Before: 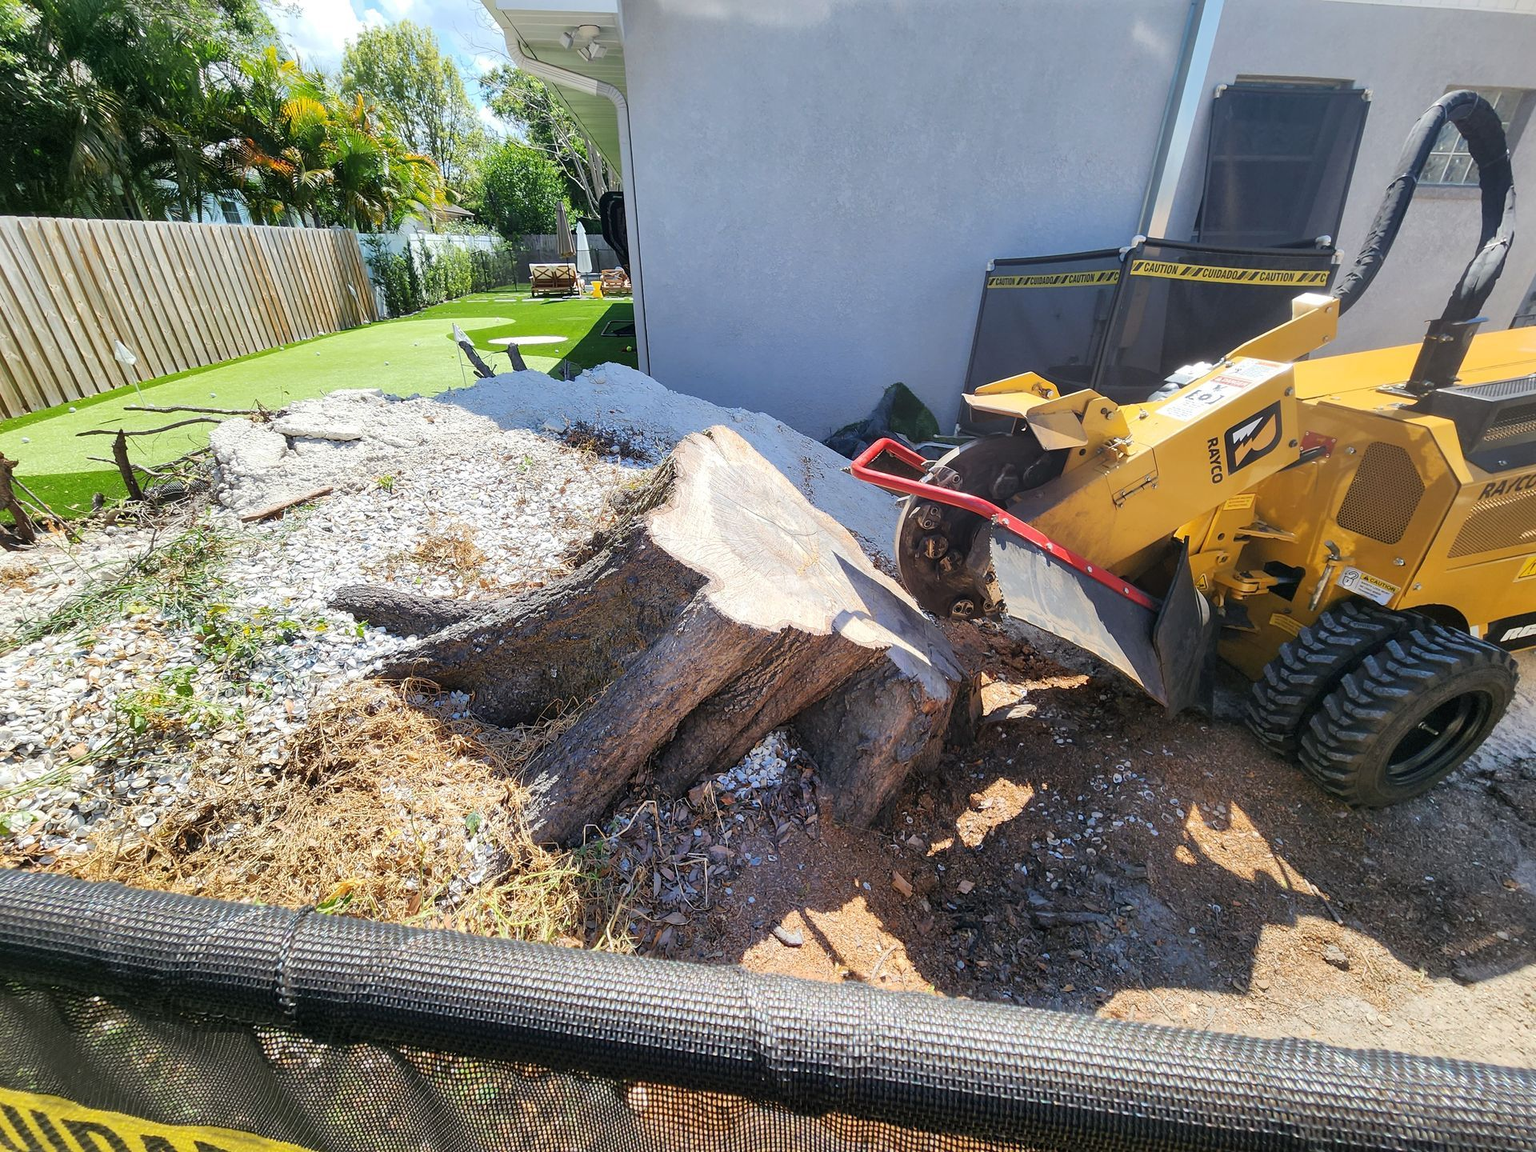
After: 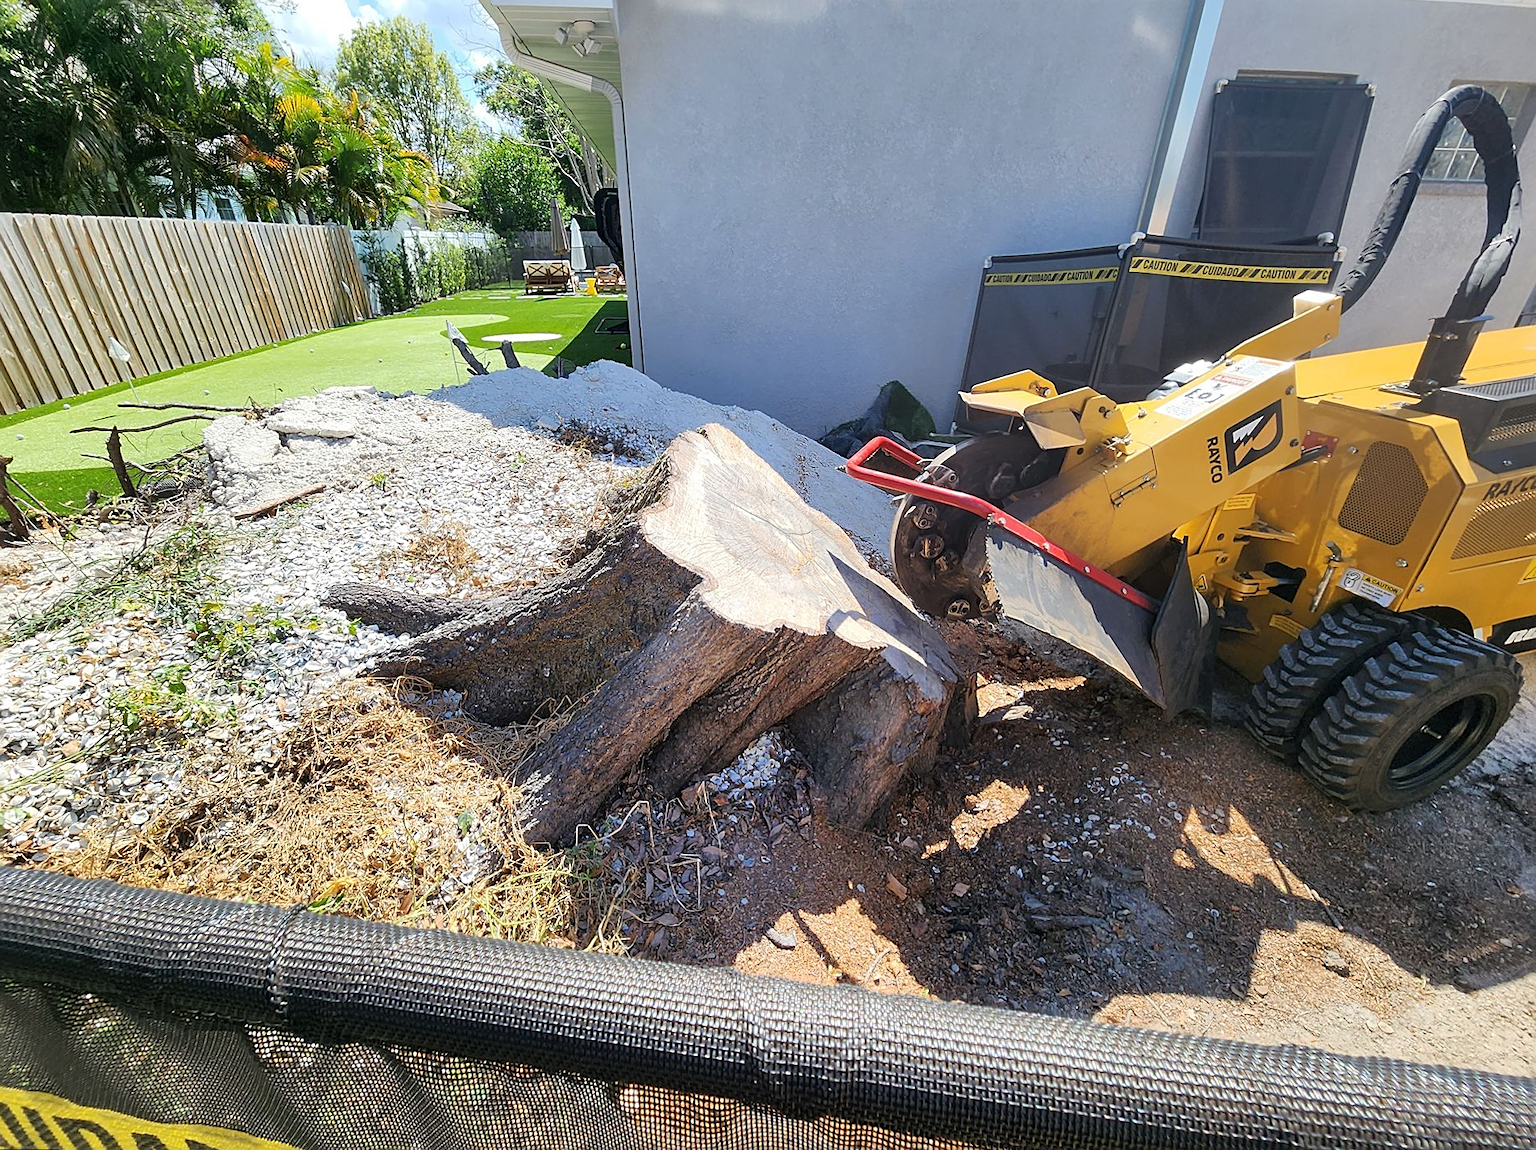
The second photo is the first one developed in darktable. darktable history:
rotate and perspective: rotation 0.192°, lens shift (horizontal) -0.015, crop left 0.005, crop right 0.996, crop top 0.006, crop bottom 0.99
tone curve: color space Lab, linked channels, preserve colors none
sharpen: on, module defaults
